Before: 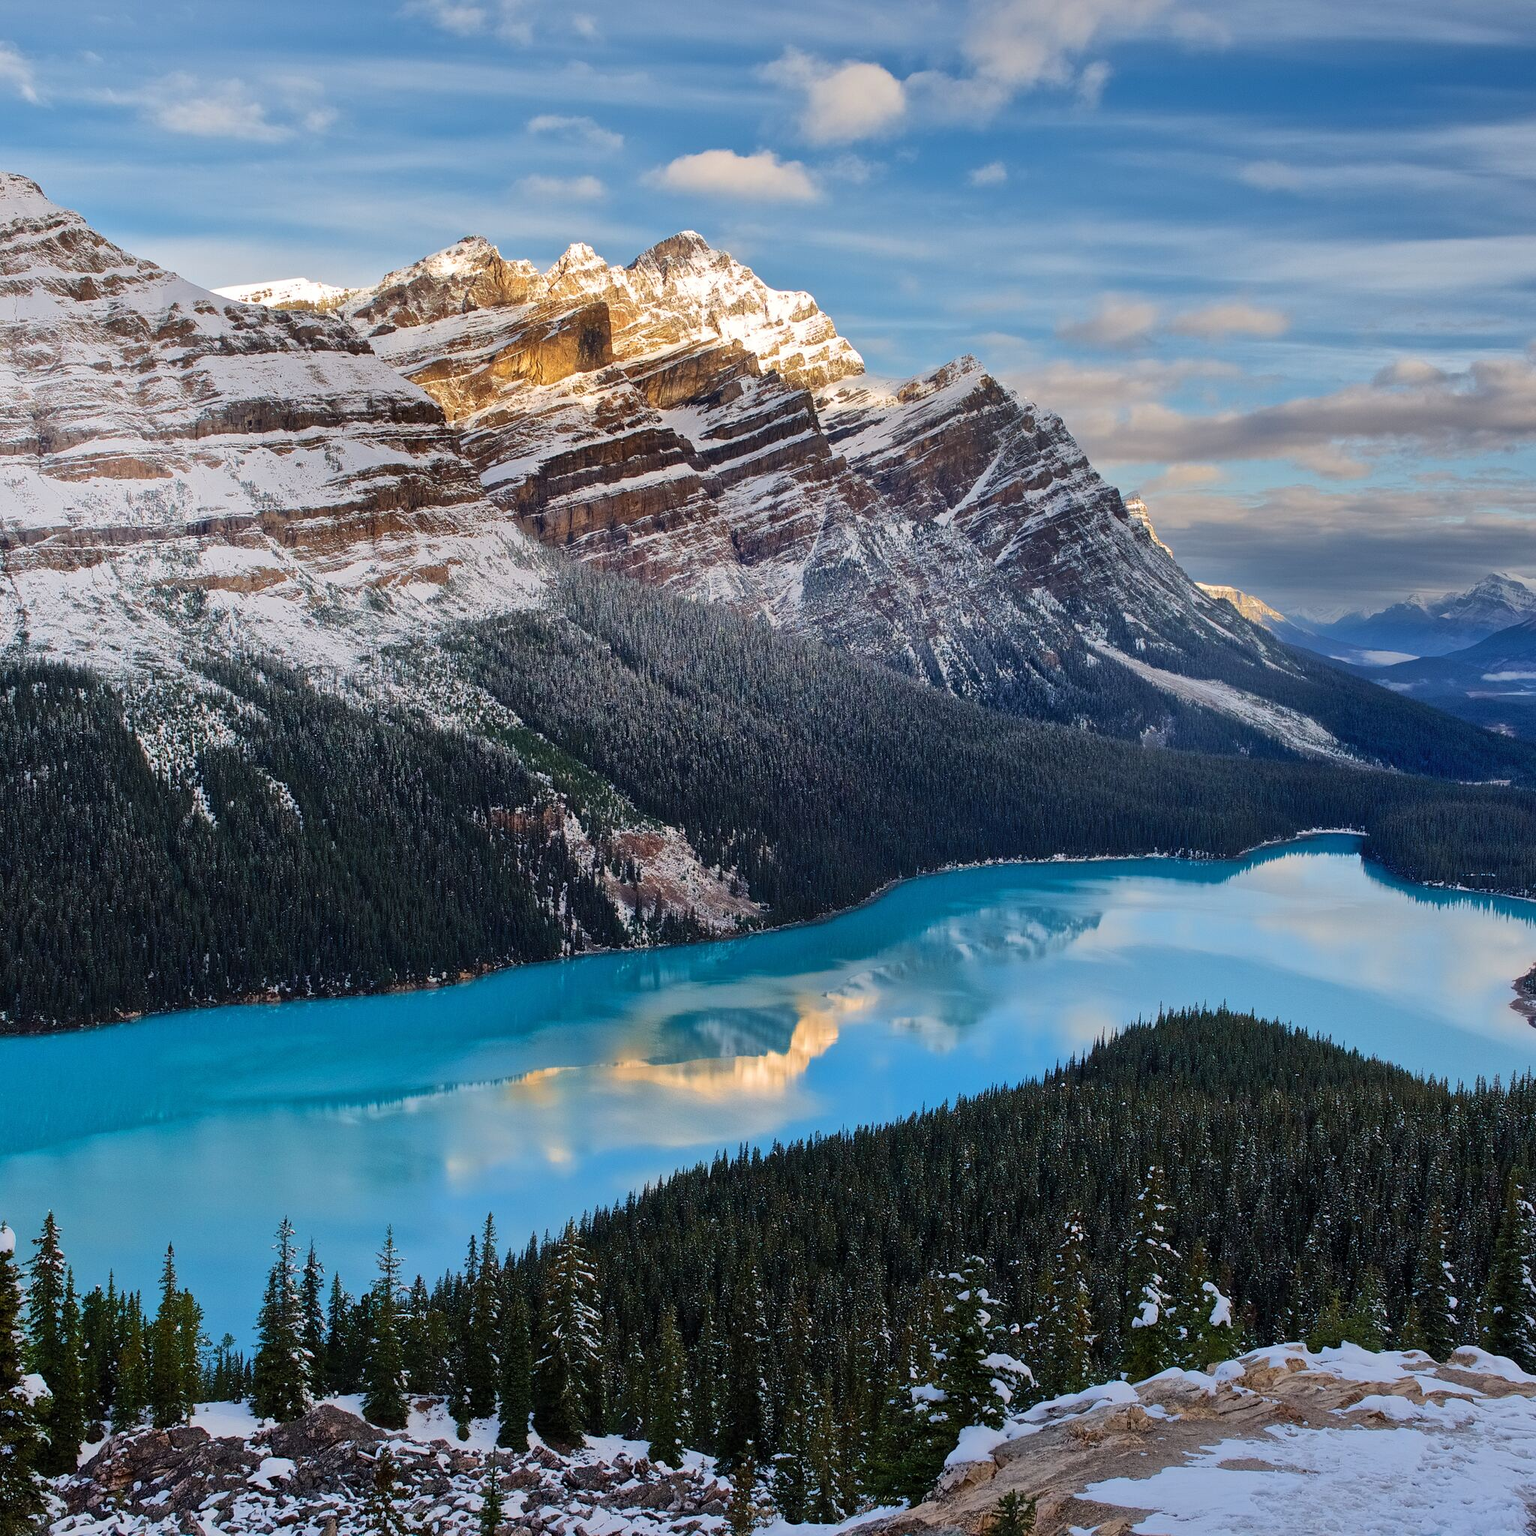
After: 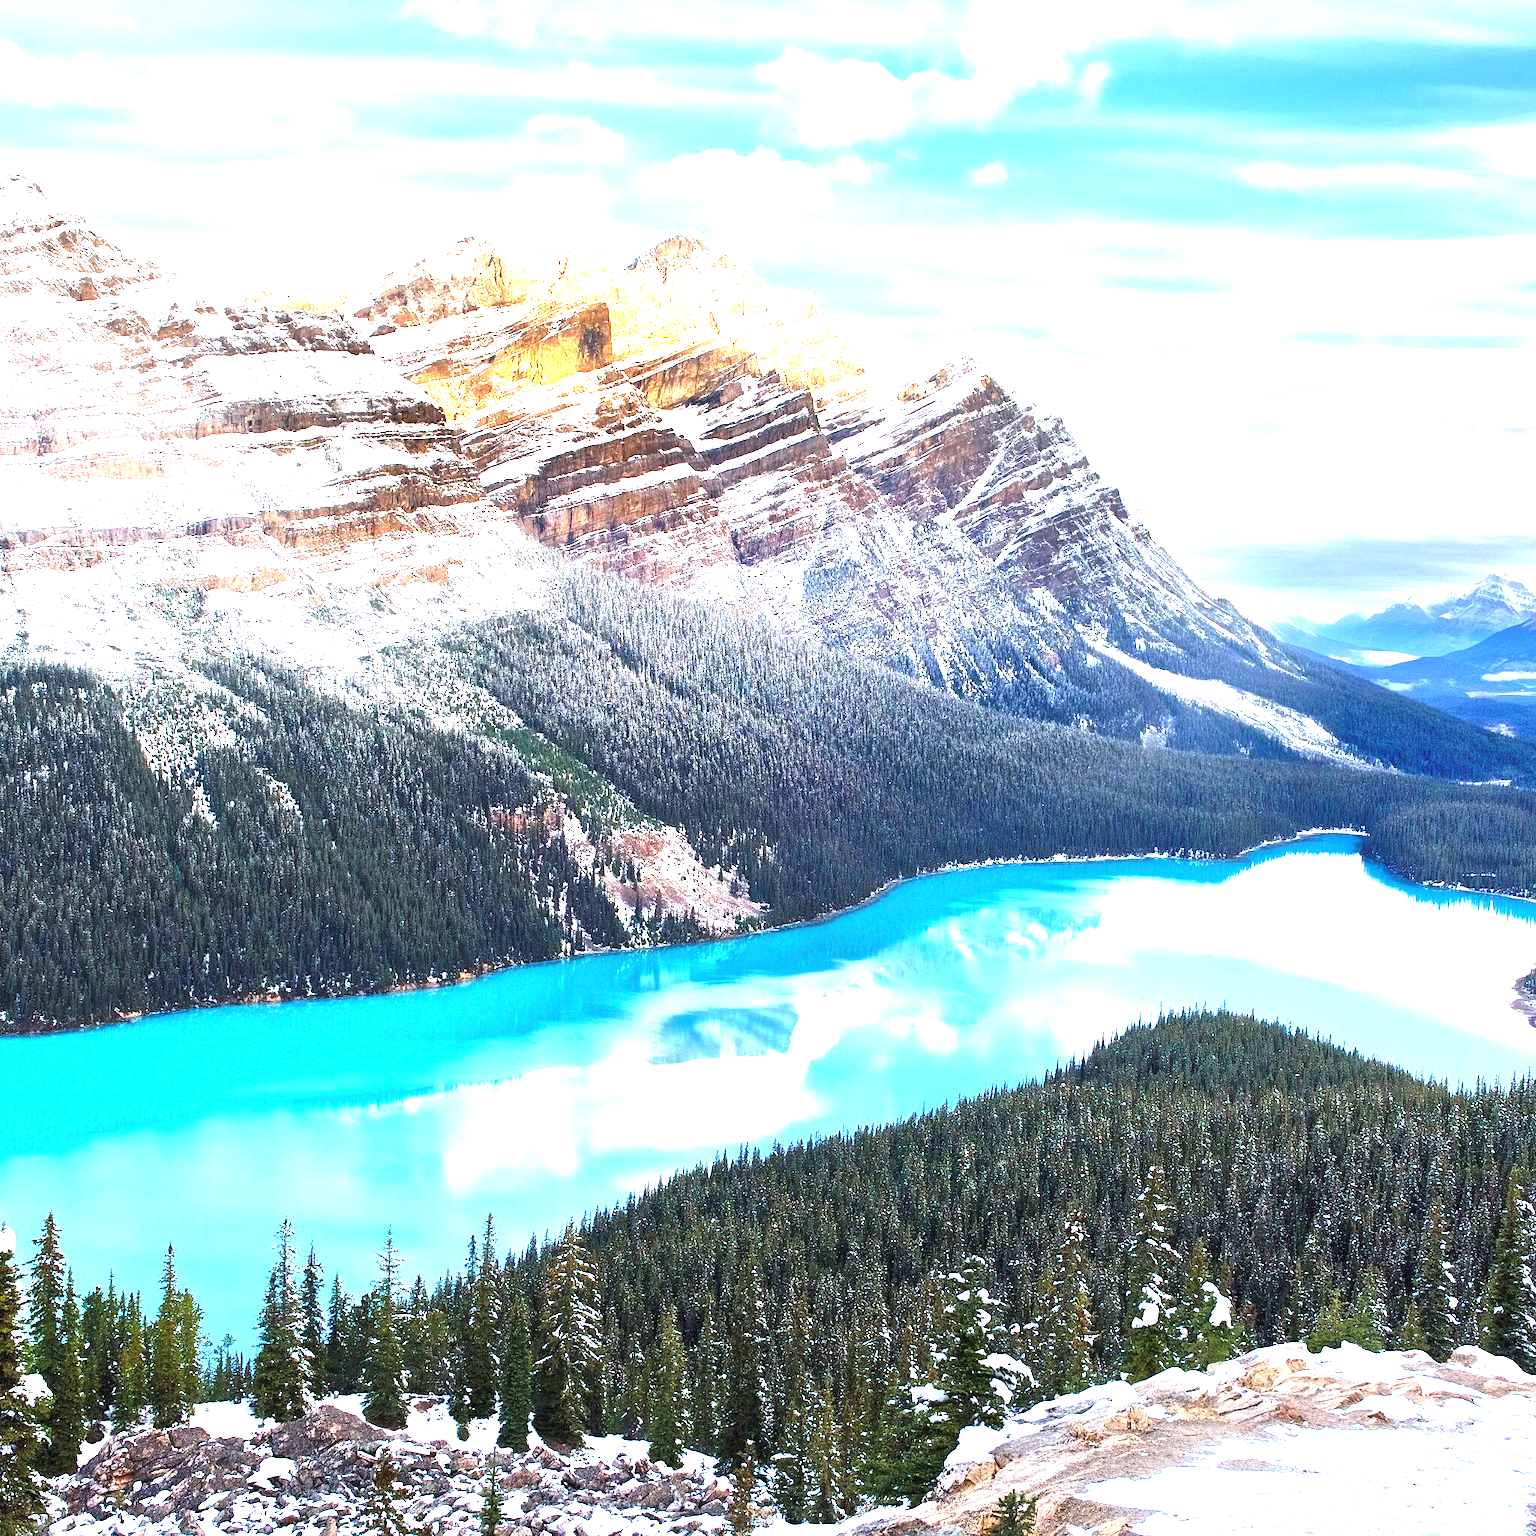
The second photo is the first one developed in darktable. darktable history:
exposure: black level correction 0, exposure 2.415 EV, compensate exposure bias true, compensate highlight preservation false
